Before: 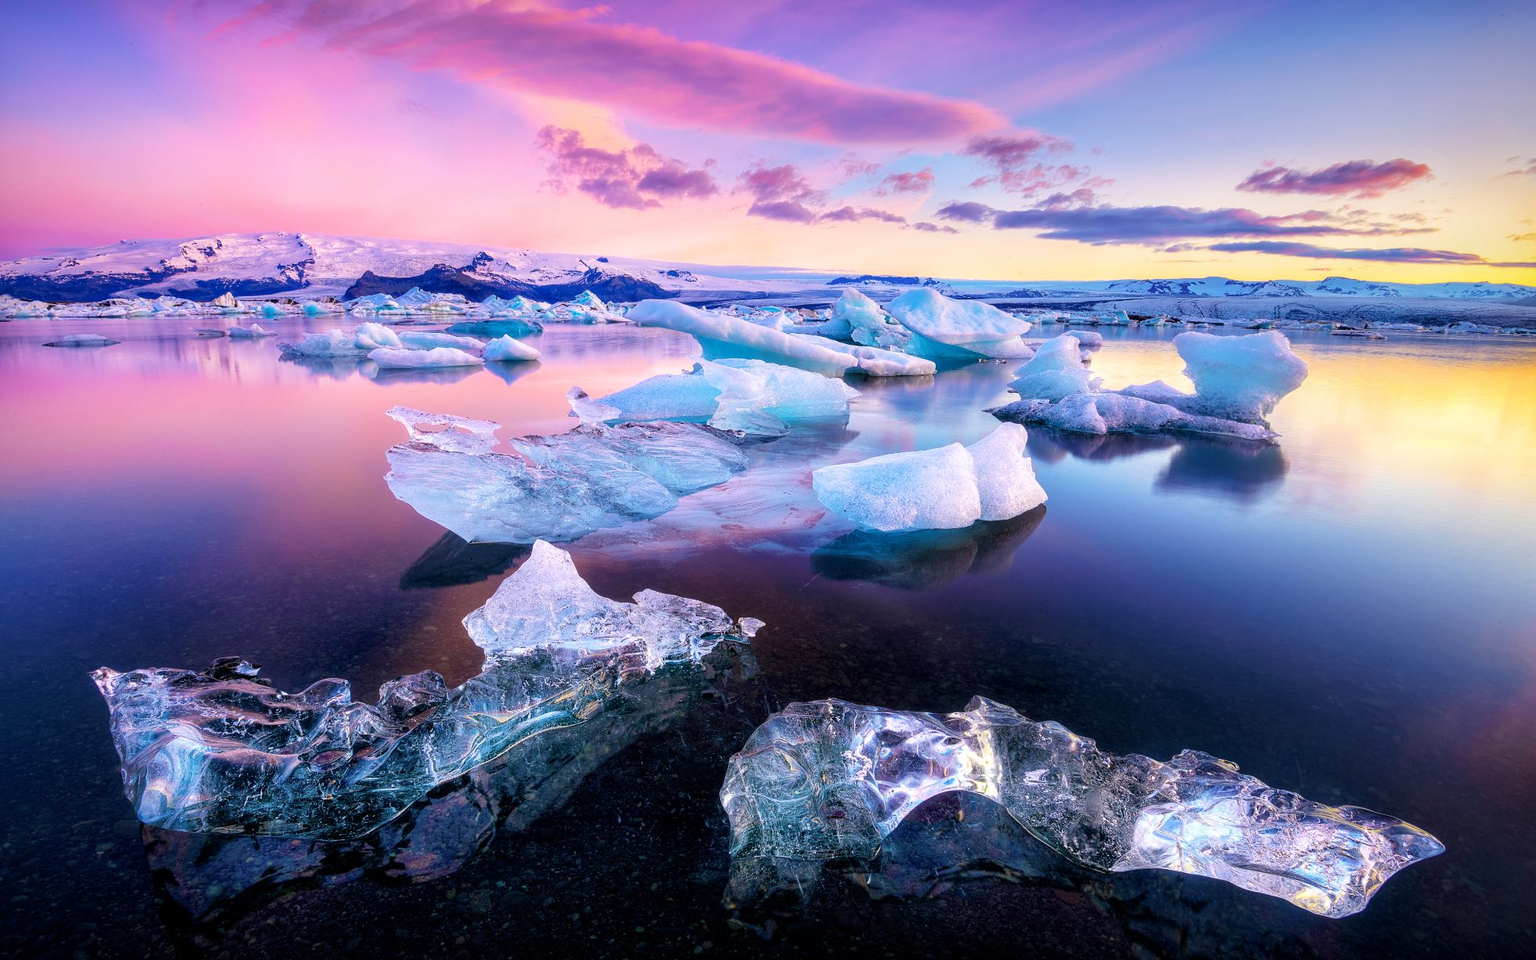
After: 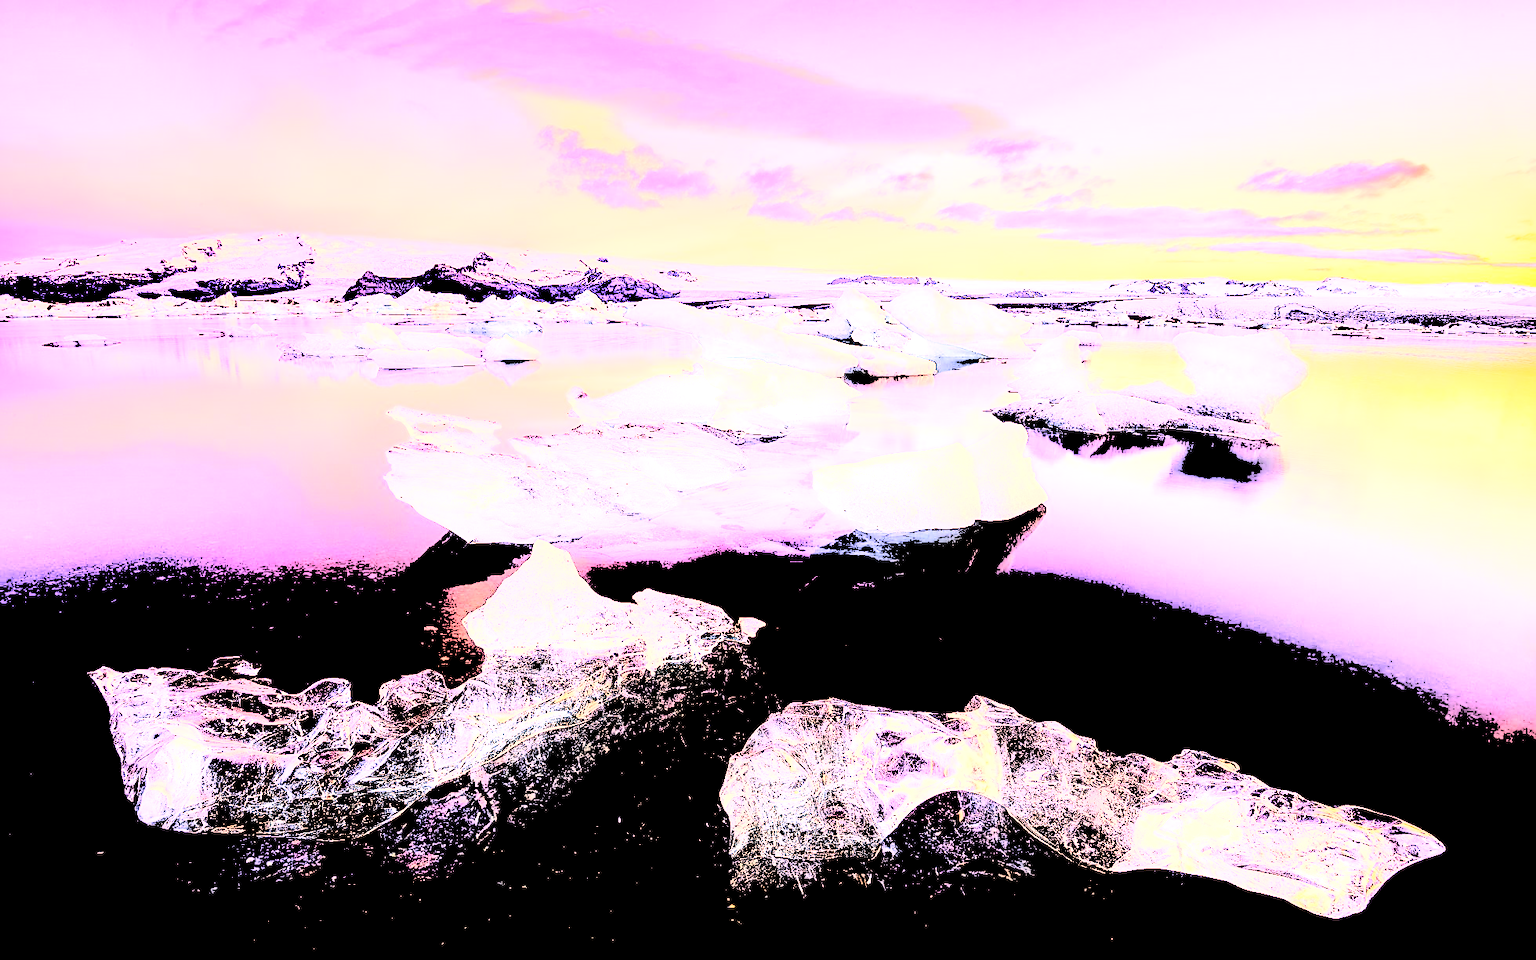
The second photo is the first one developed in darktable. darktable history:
filmic rgb: black relative exposure -4.14 EV, white relative exposure 5.1 EV, hardness 2.11, contrast 1.165
color correction: highlights a* 40, highlights b* 40, saturation 0.69
sharpen: on, module defaults
levels: levels [0.246, 0.246, 0.506]
